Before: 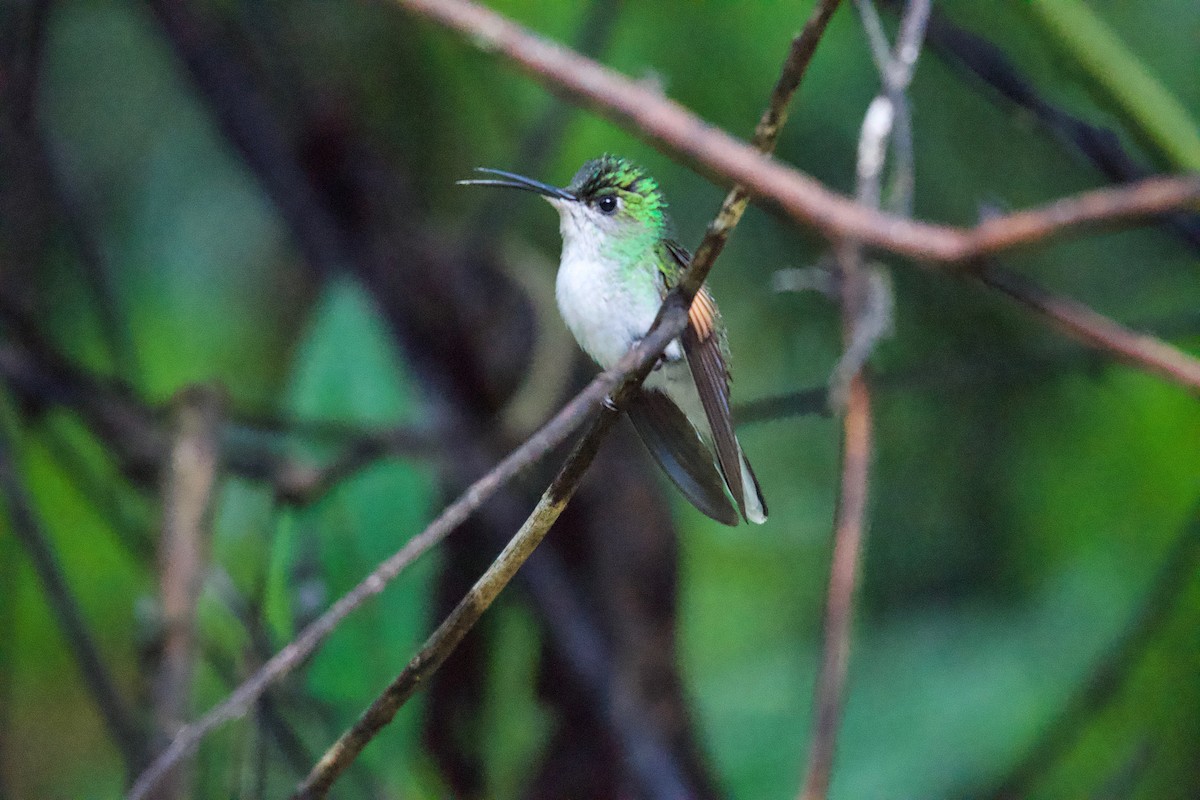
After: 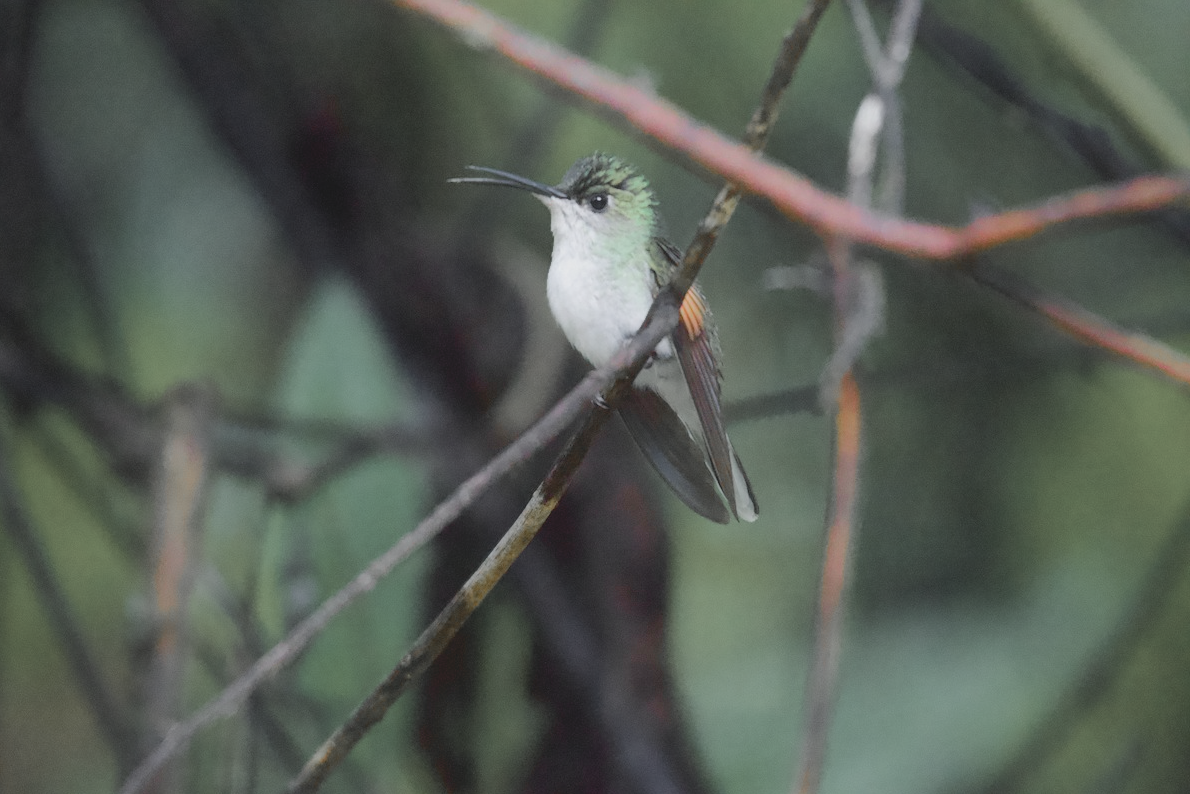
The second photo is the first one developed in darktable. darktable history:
crop and rotate: left 0.808%, top 0.373%, bottom 0.266%
color zones: curves: ch1 [(0, 0.638) (0.193, 0.442) (0.286, 0.15) (0.429, 0.14) (0.571, 0.142) (0.714, 0.154) (0.857, 0.175) (1, 0.638)]
contrast equalizer: octaves 7, y [[0.6 ×6], [0.55 ×6], [0 ×6], [0 ×6], [0 ×6]], mix -1
color balance rgb: highlights gain › chroma 0.26%, highlights gain › hue 331.2°, perceptual saturation grading › global saturation 25.561%, perceptual brilliance grading › mid-tones 10.077%, perceptual brilliance grading › shadows 14.591%, global vibrance 14.93%
